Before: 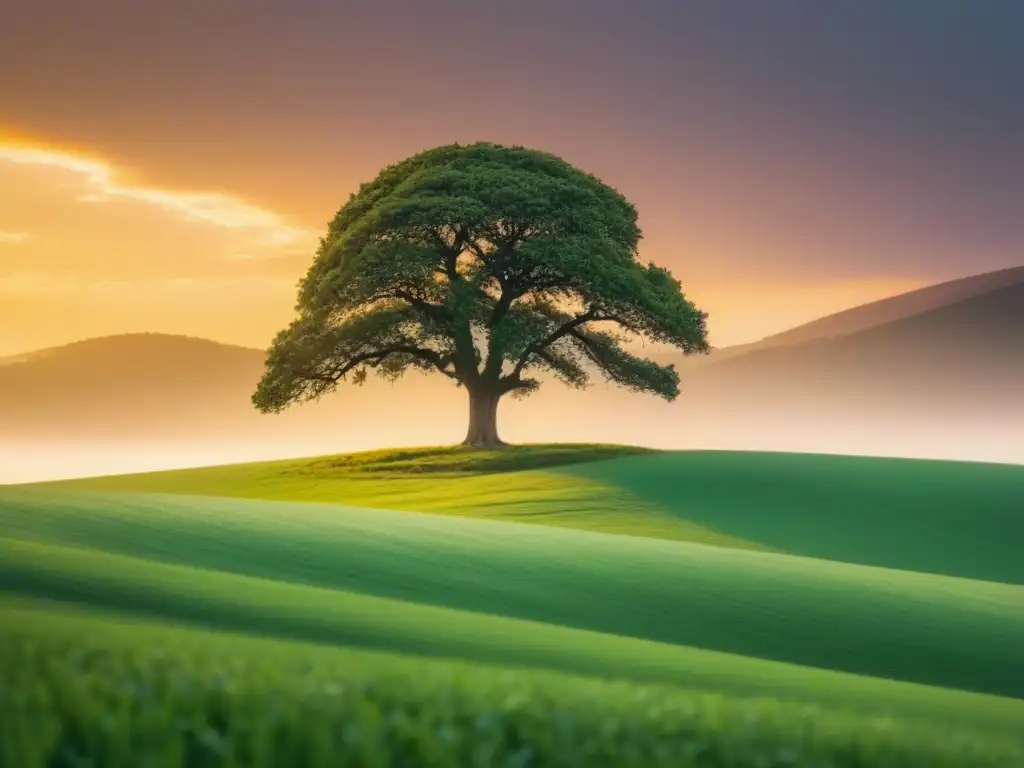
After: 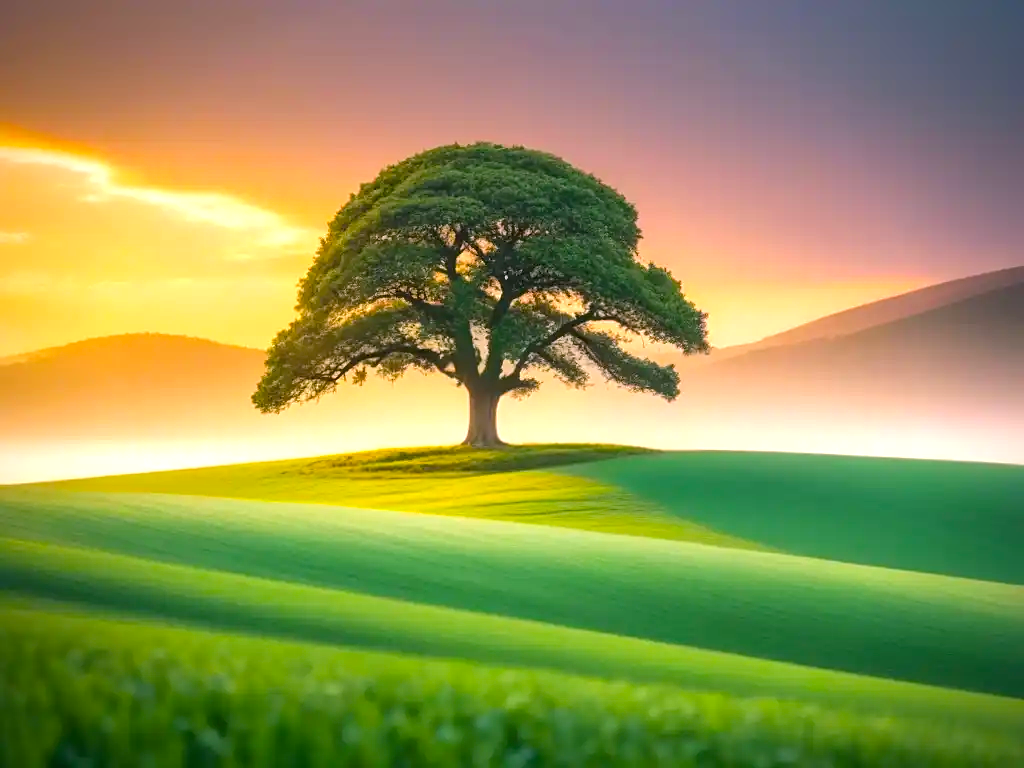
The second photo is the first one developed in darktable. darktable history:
sharpen: amount 0.206
exposure: exposure 0.517 EV, compensate highlight preservation false
color balance rgb: highlights gain › chroma 1.548%, highlights gain › hue 312.72°, perceptual saturation grading › global saturation 30.398%, perceptual brilliance grading › highlights 7.928%, perceptual brilliance grading › mid-tones 3.02%, perceptual brilliance grading › shadows 2.297%, global vibrance -16.237%, contrast -6.581%
vignetting: saturation -0.003
